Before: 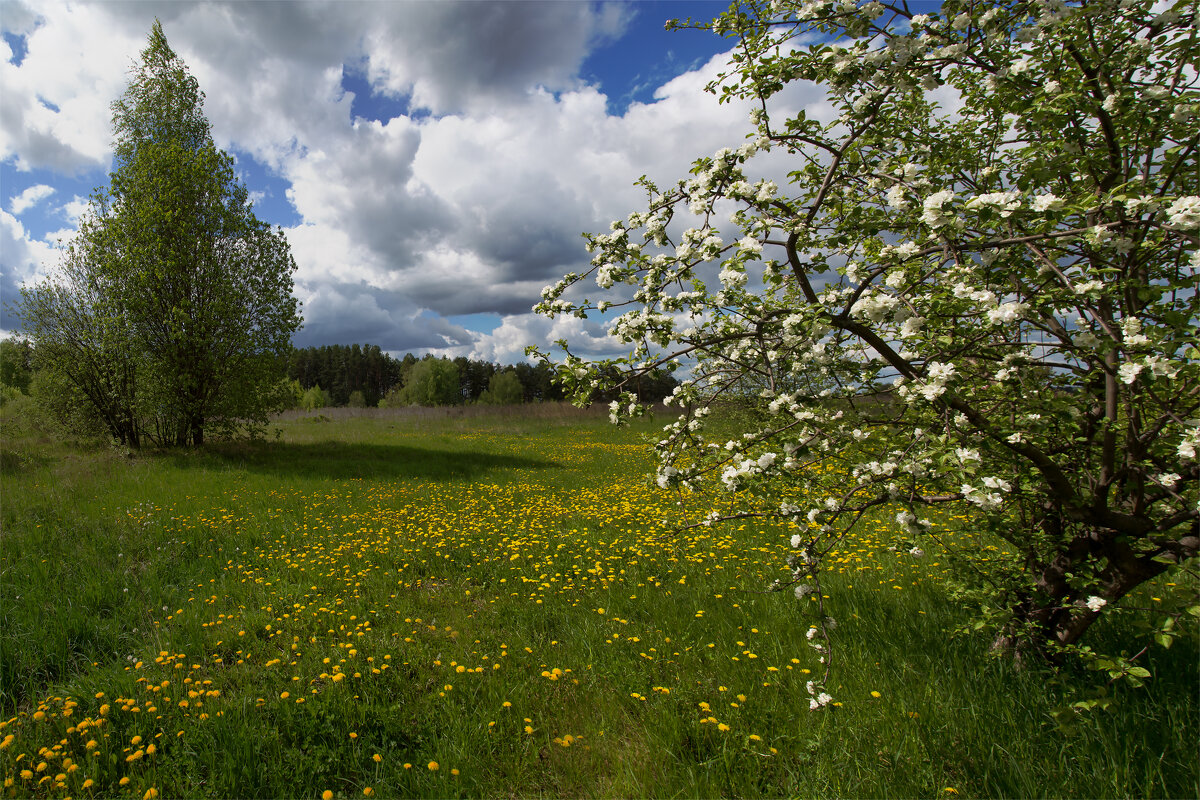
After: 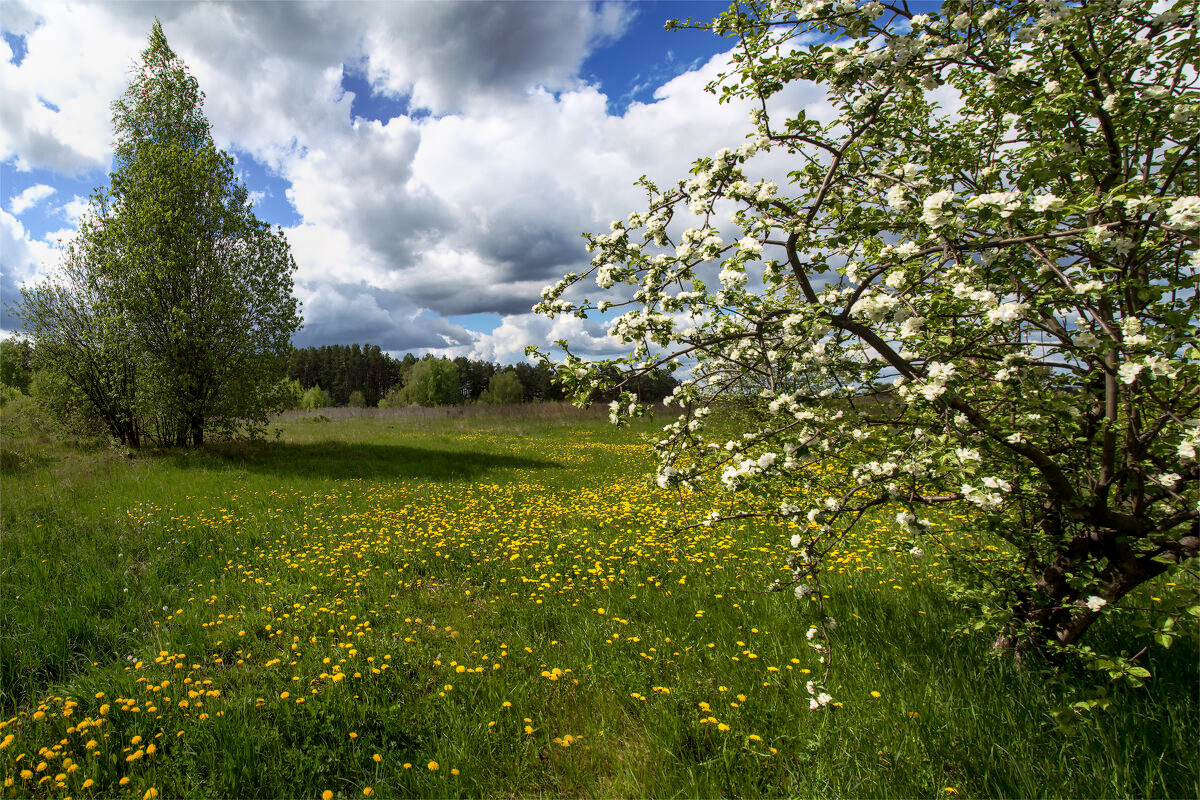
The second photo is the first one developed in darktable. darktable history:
local contrast: on, module defaults
contrast brightness saturation: contrast 0.201, brightness 0.146, saturation 0.144
